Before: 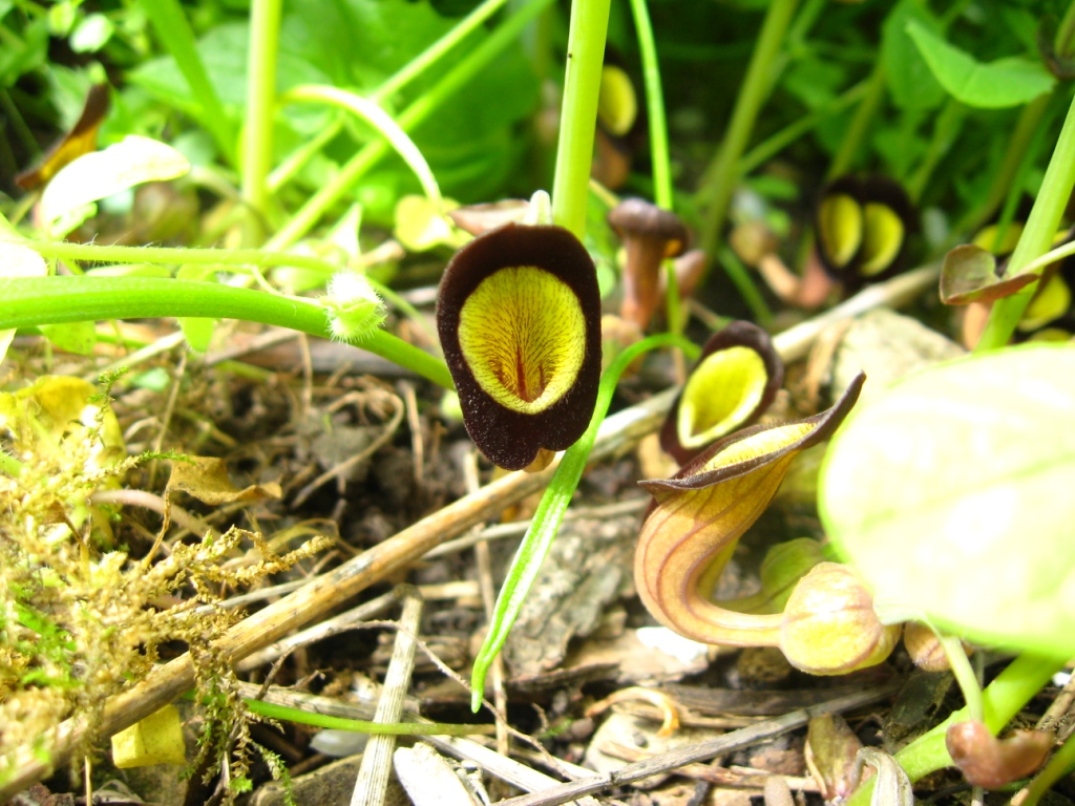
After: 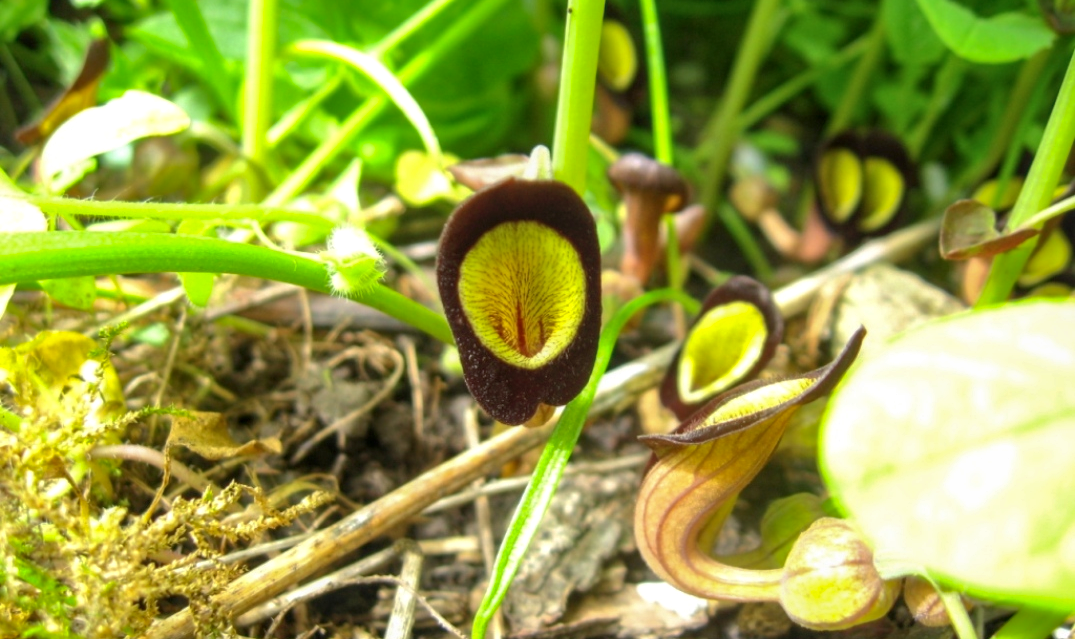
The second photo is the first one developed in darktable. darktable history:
crop and rotate: top 5.652%, bottom 14.986%
local contrast: on, module defaults
shadows and highlights: on, module defaults
